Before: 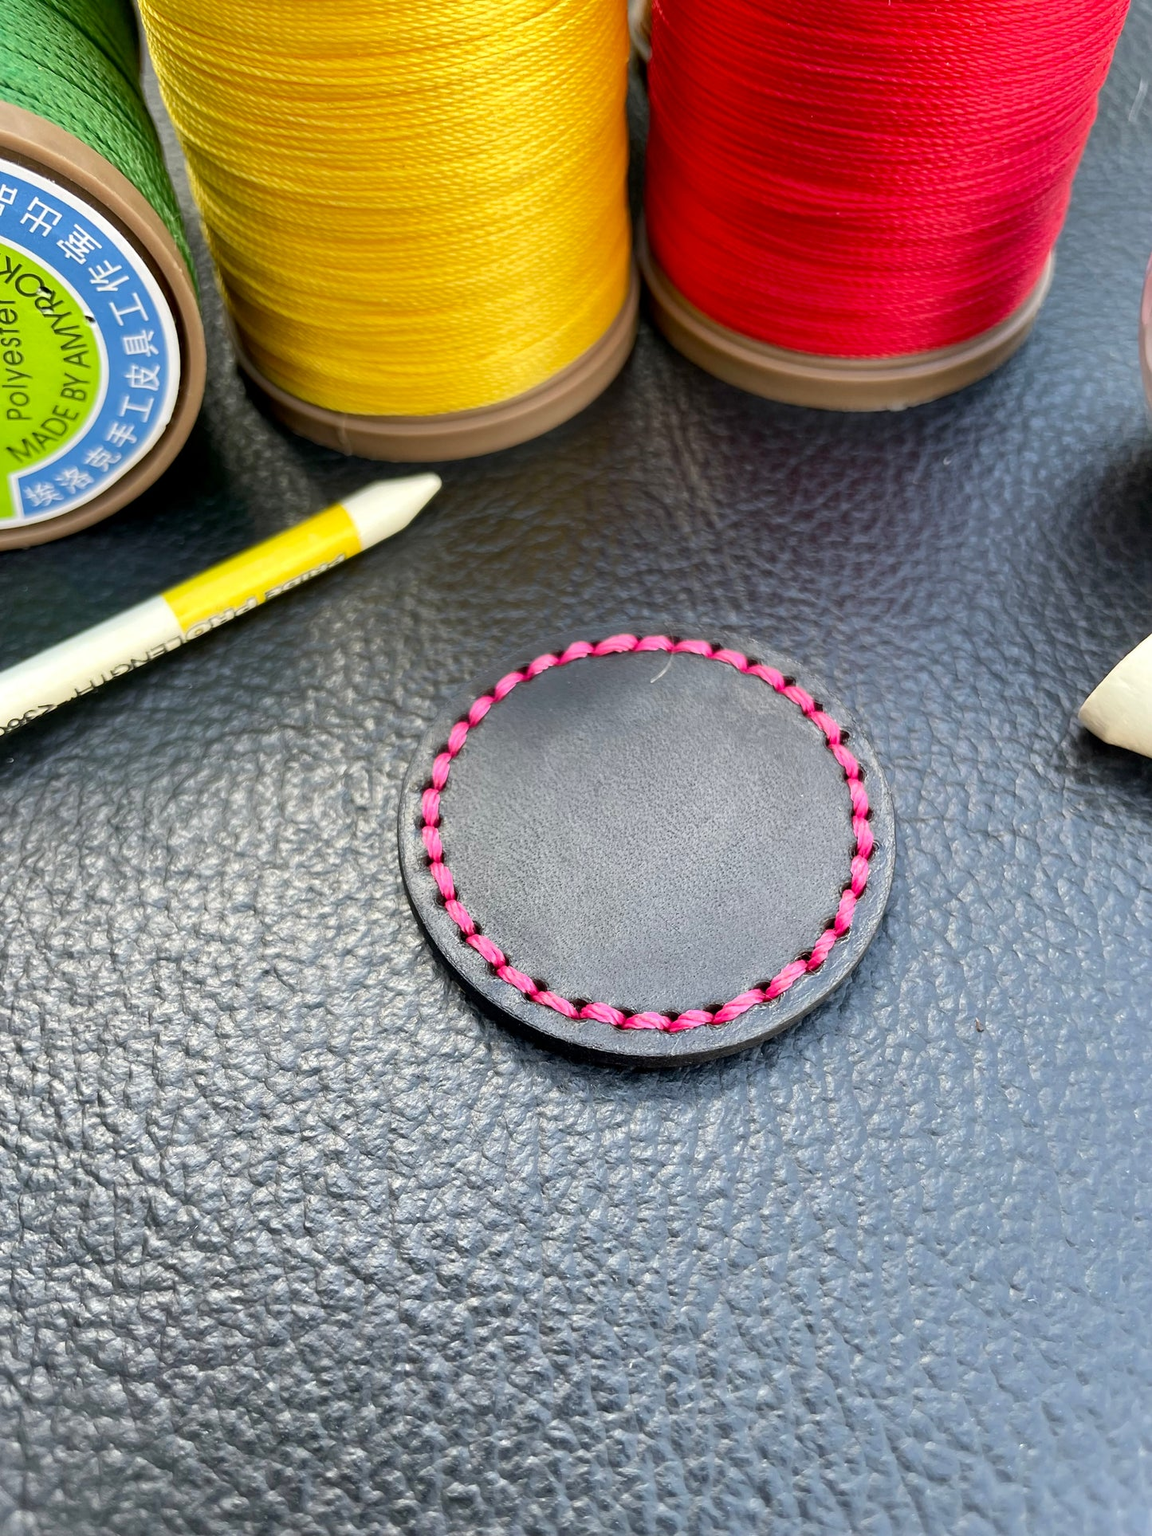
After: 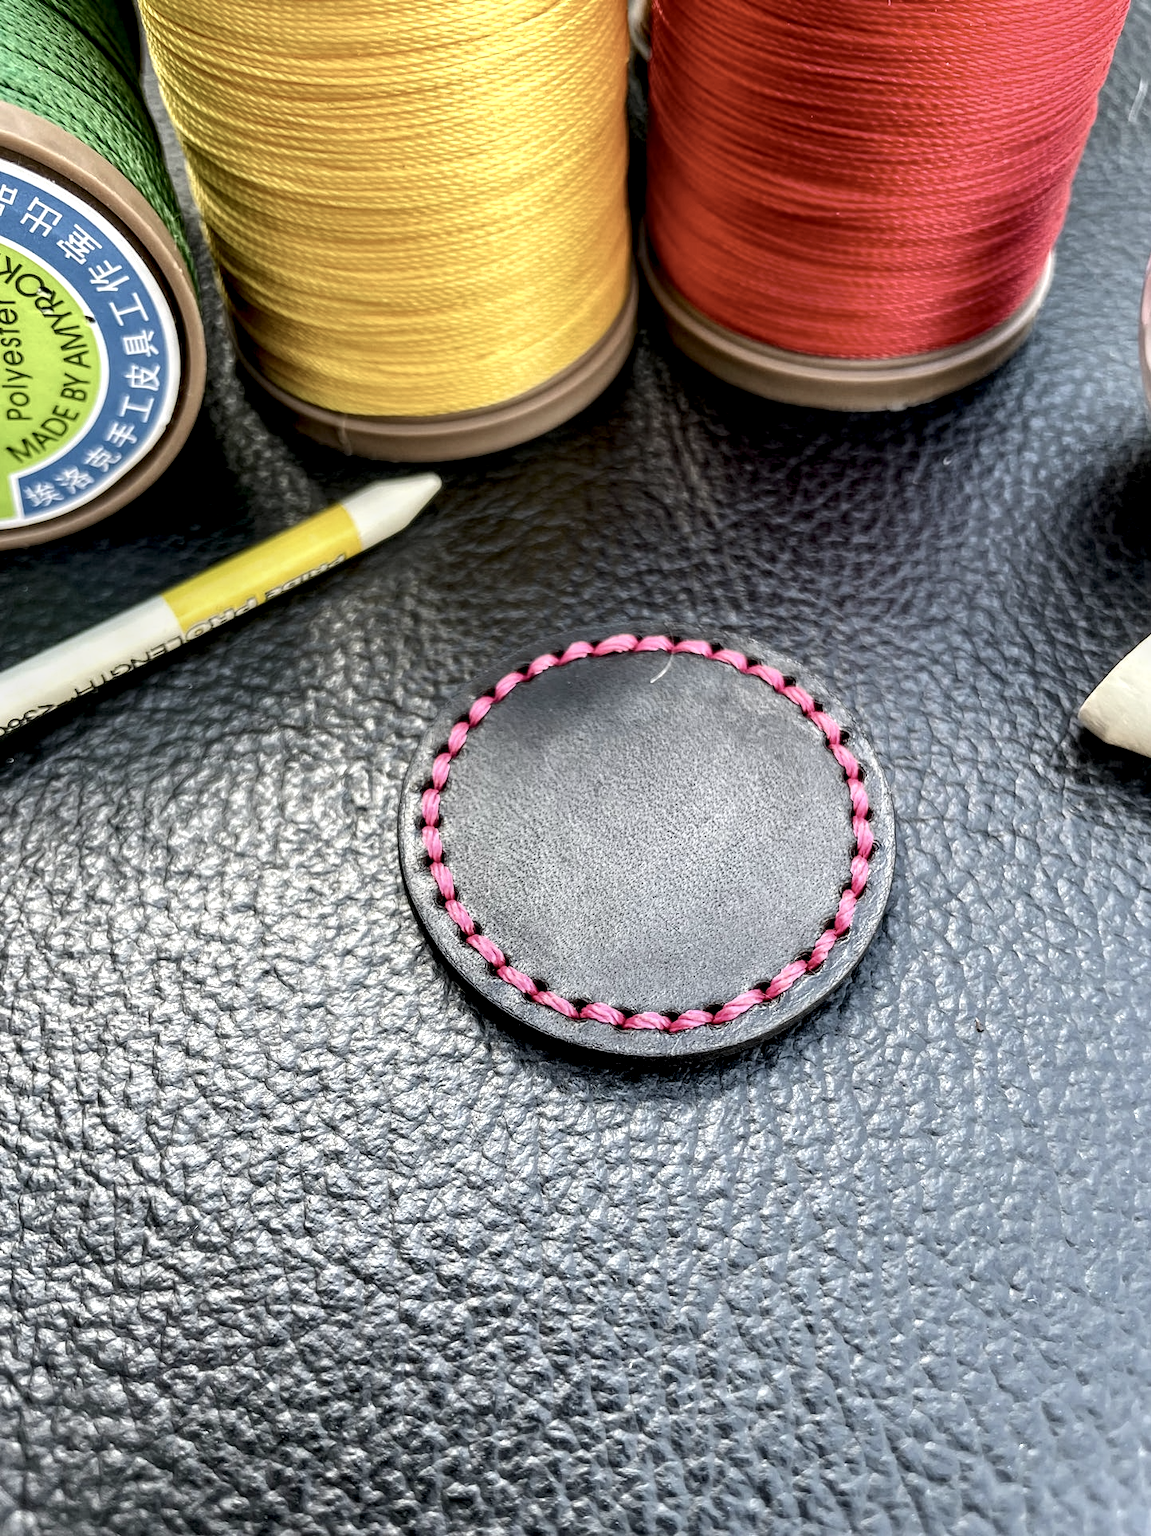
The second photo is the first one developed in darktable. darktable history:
local contrast: highlights 17%, detail 187%
contrast brightness saturation: contrast 0.095, saturation -0.285
